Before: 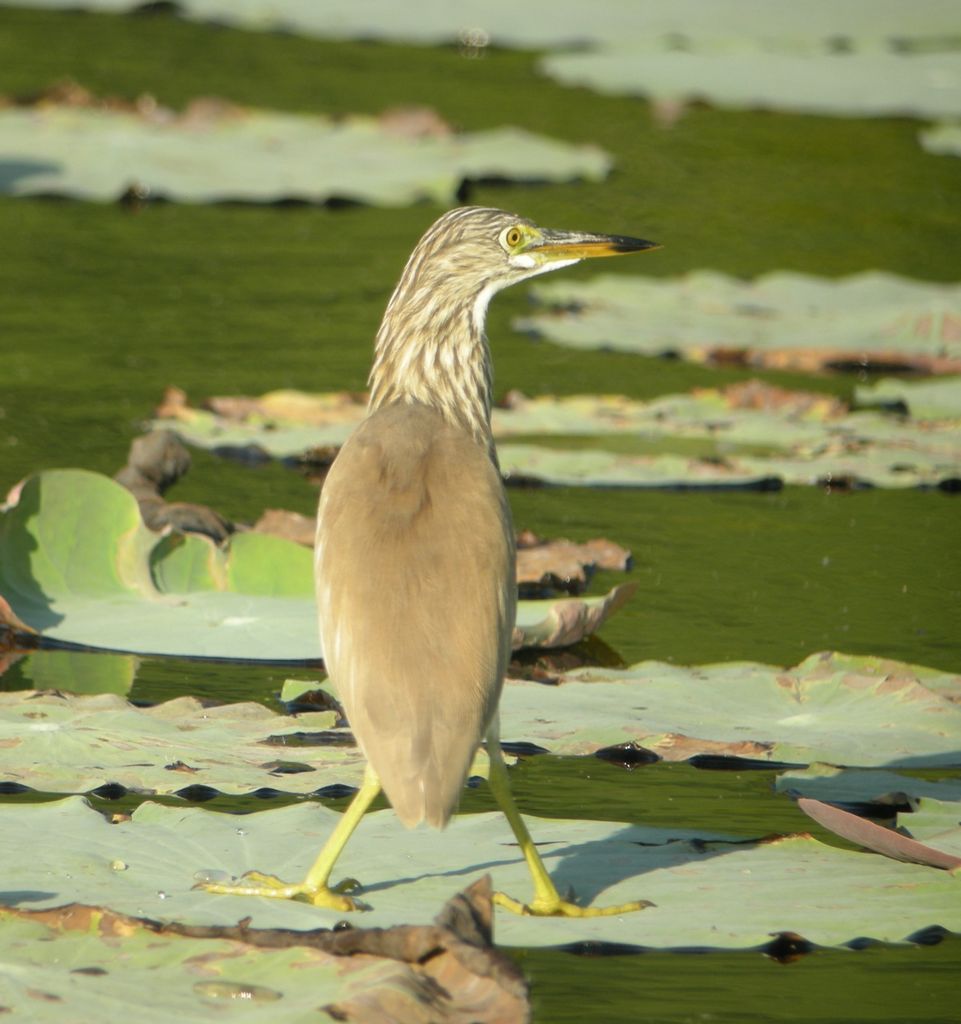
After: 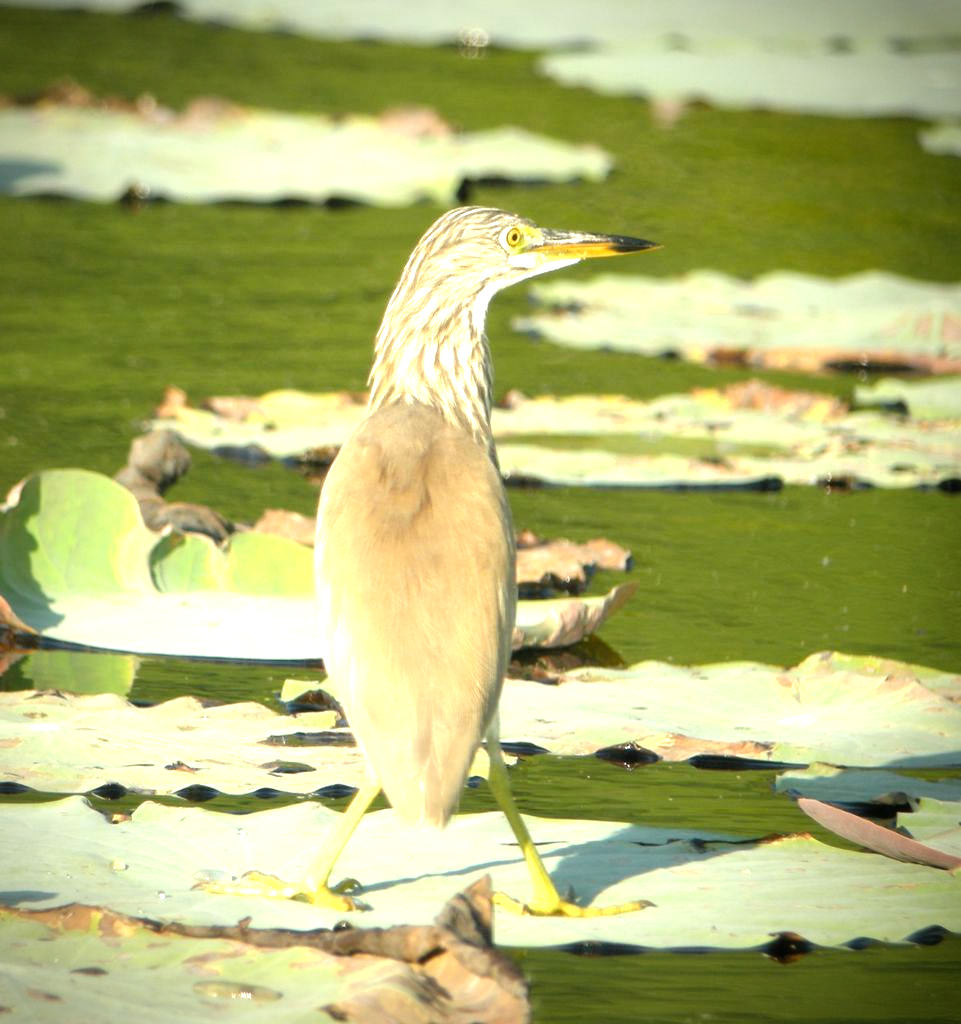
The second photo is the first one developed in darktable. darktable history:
exposure: black level correction 0, exposure 1.105 EV, compensate highlight preservation false
vignetting: brightness -0.639, saturation -0.015
